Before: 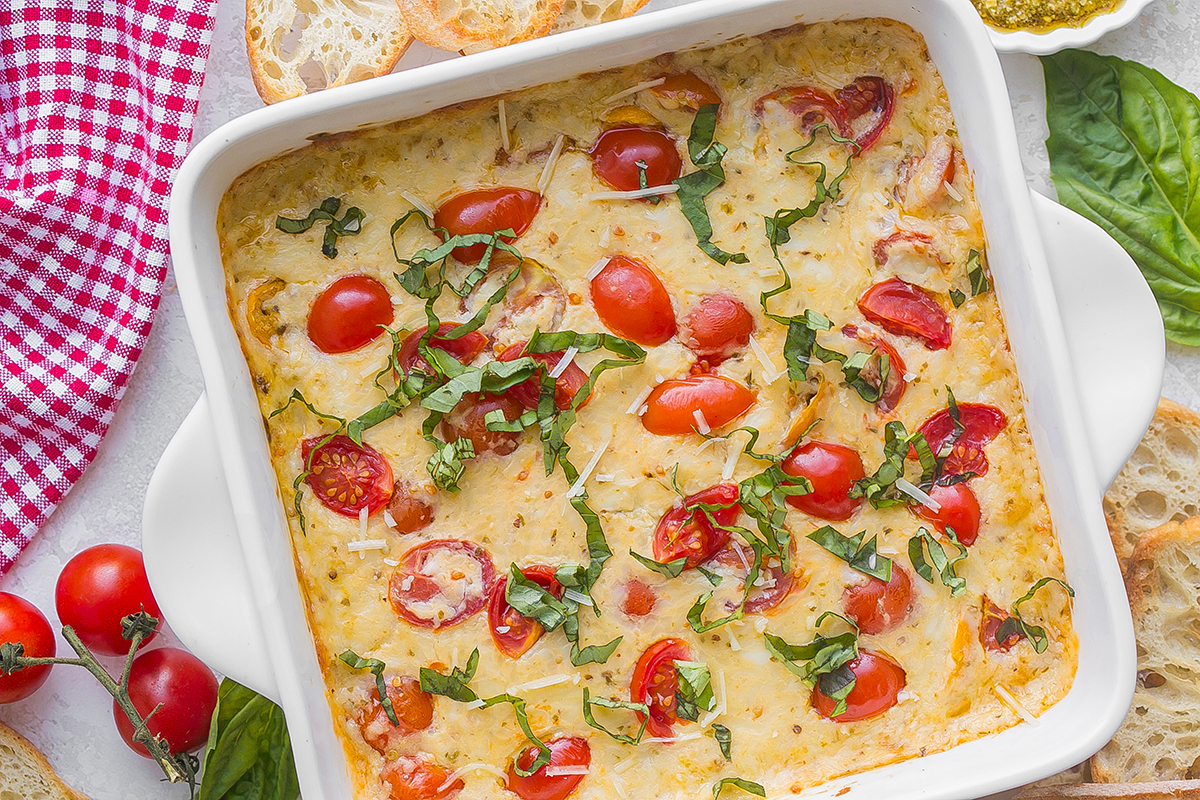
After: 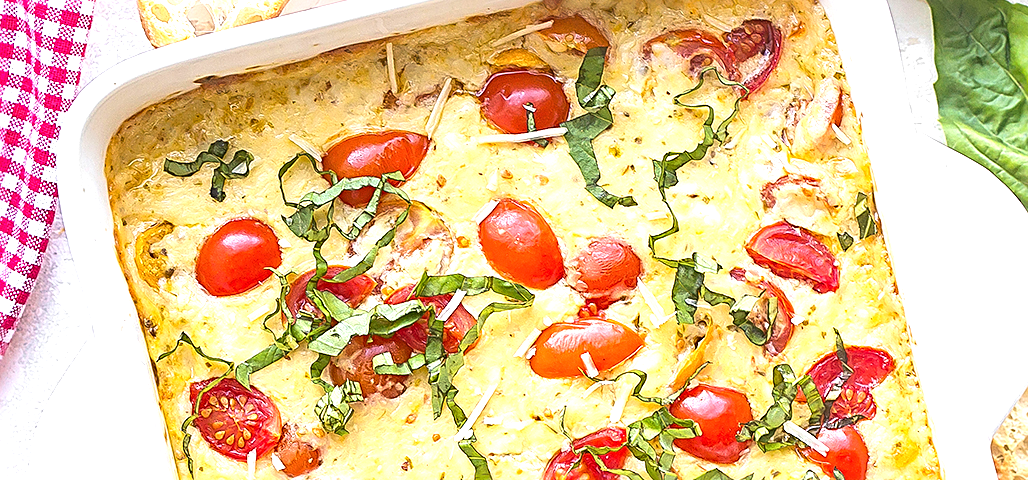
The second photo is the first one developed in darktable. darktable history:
exposure: black level correction 0, exposure 1.095 EV, compensate exposure bias true, compensate highlight preservation false
crop and rotate: left 9.348%, top 7.181%, right 4.944%, bottom 32.742%
sharpen: radius 2.644, amount 0.654
